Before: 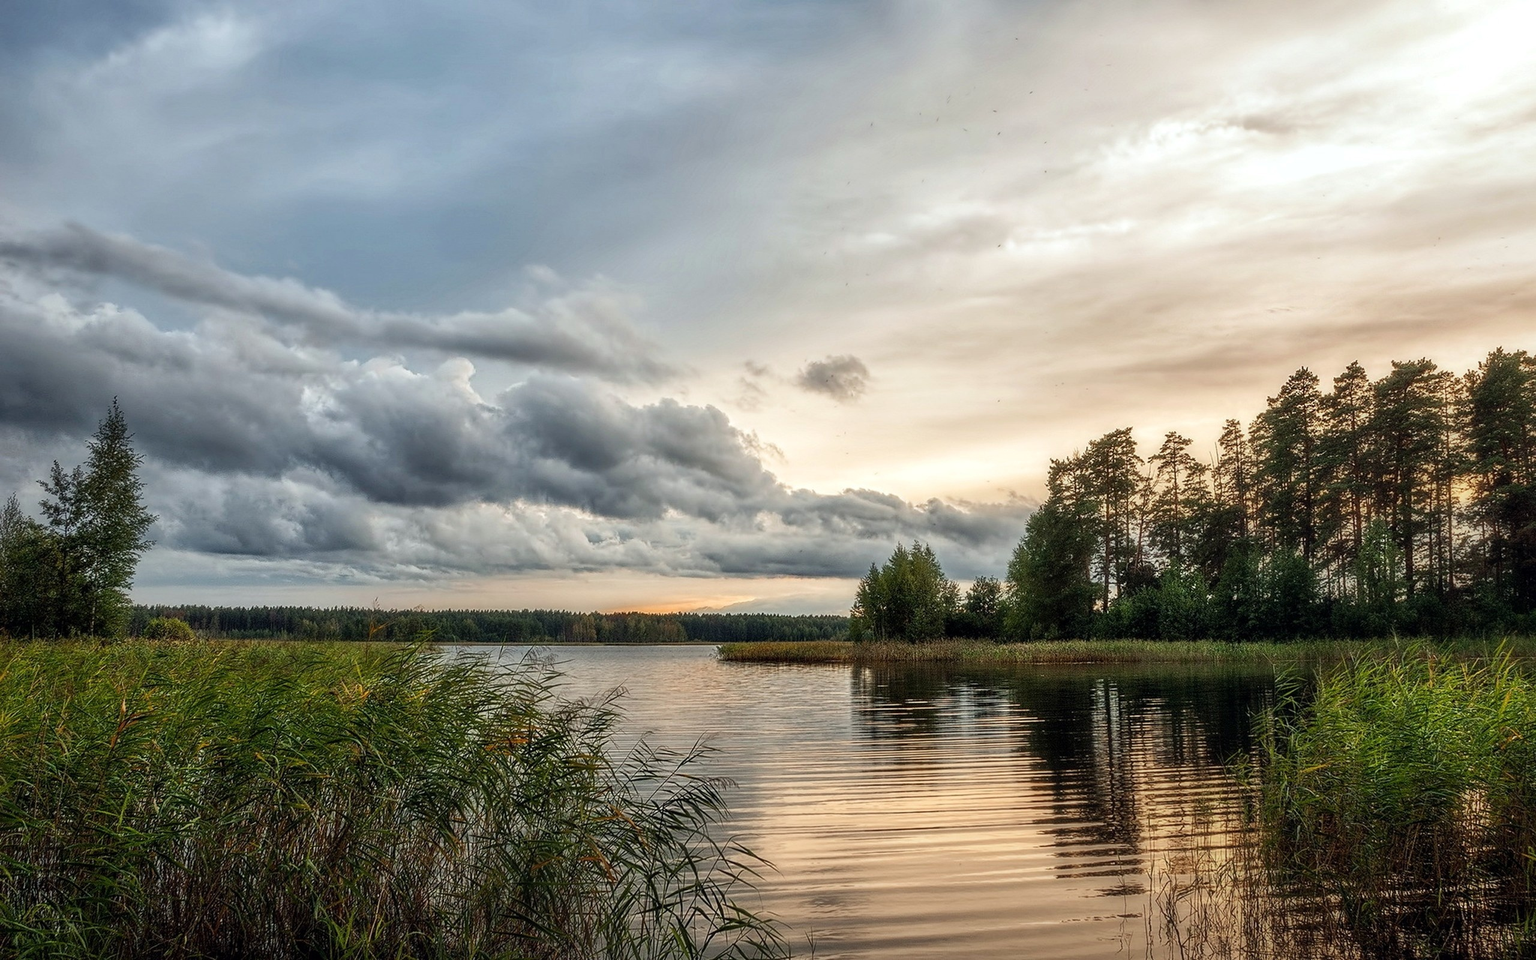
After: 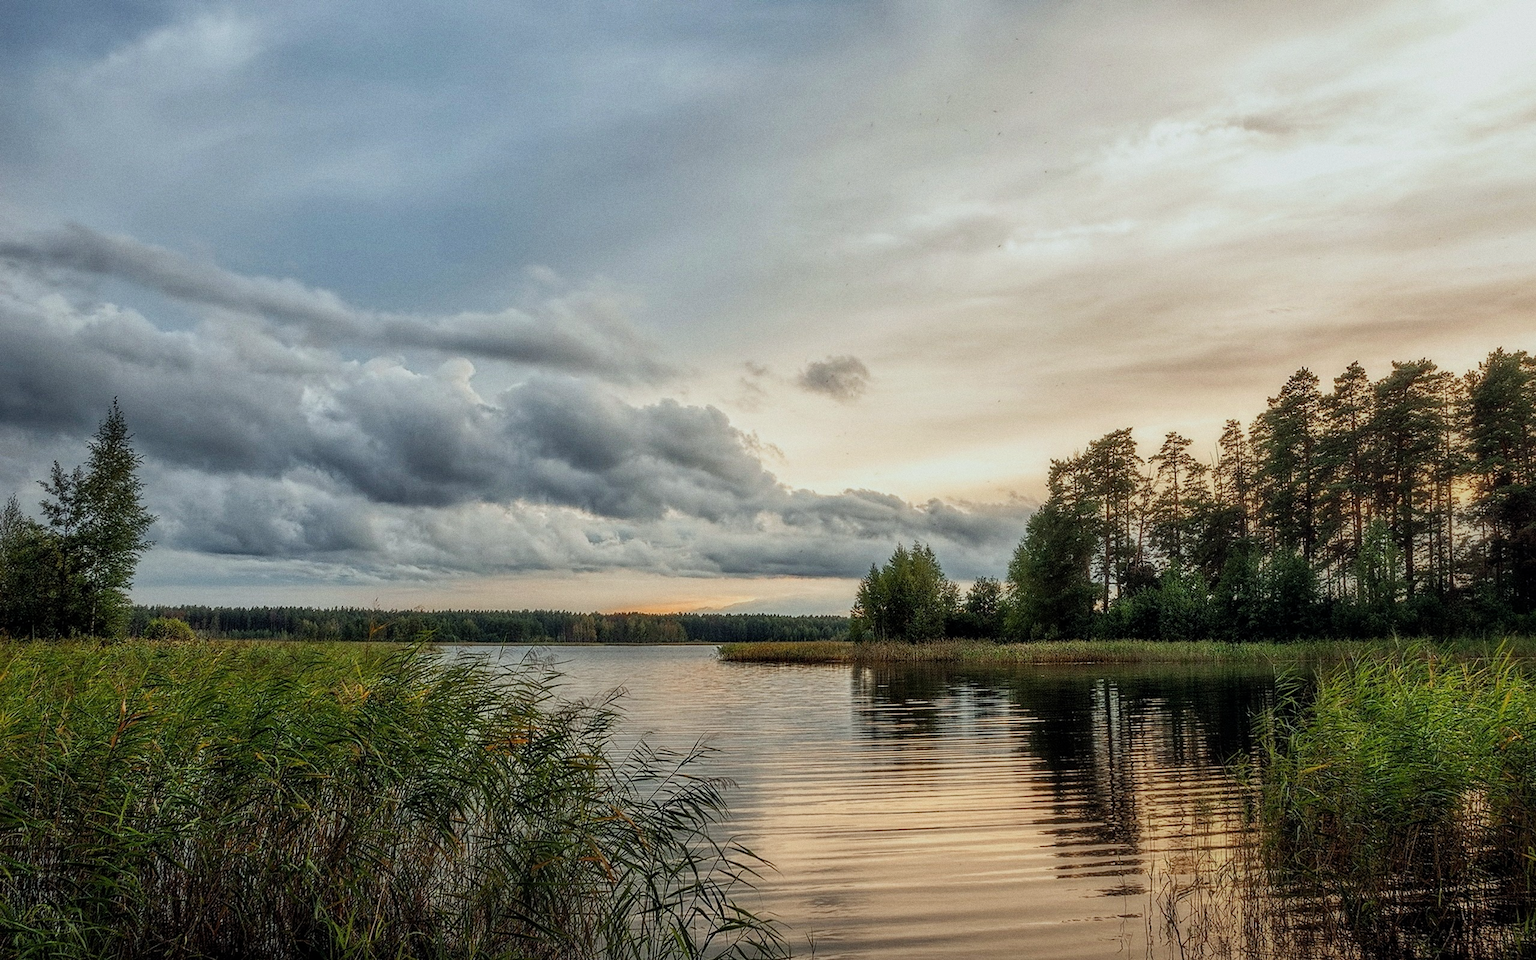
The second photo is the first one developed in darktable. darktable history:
grain: coarseness 0.09 ISO
filmic rgb: black relative exposure -15 EV, white relative exposure 3 EV, threshold 6 EV, target black luminance 0%, hardness 9.27, latitude 99%, contrast 0.912, shadows ↔ highlights balance 0.505%, add noise in highlights 0, color science v3 (2019), use custom middle-gray values true, iterations of high-quality reconstruction 0, contrast in highlights soft, enable highlight reconstruction true
white balance: red 0.978, blue 0.999
